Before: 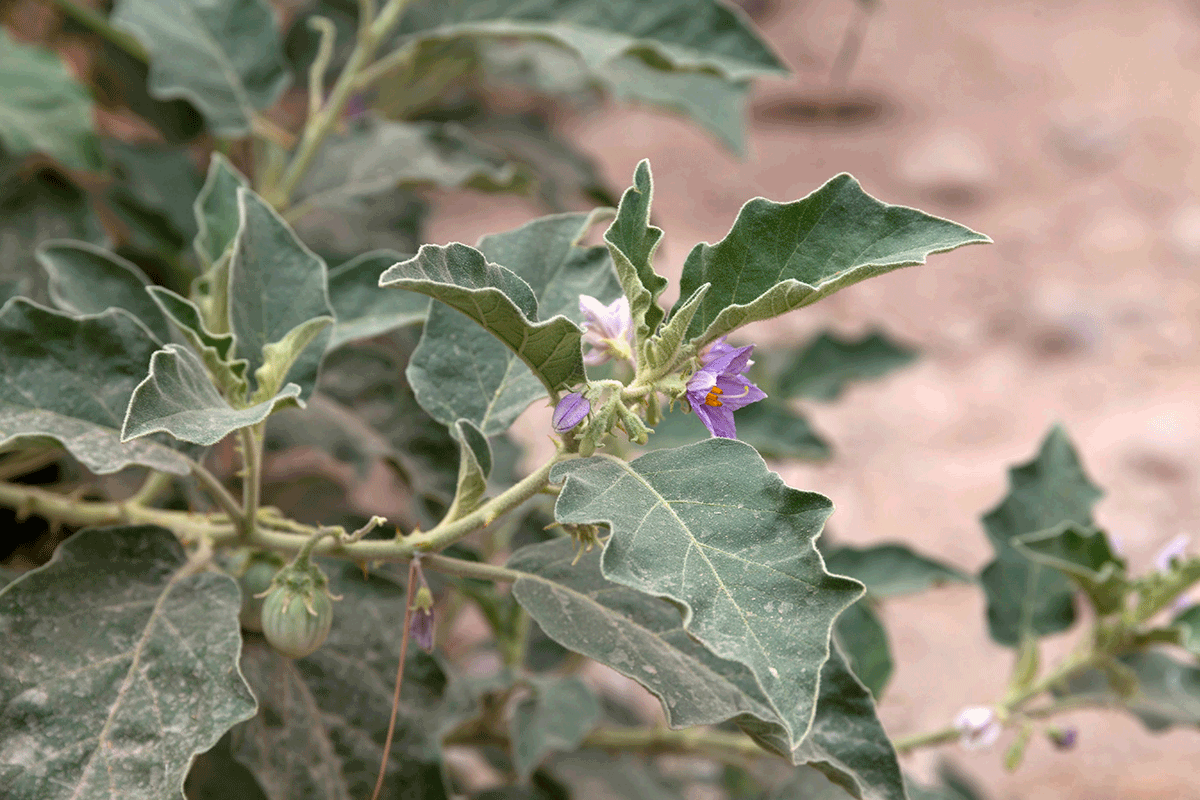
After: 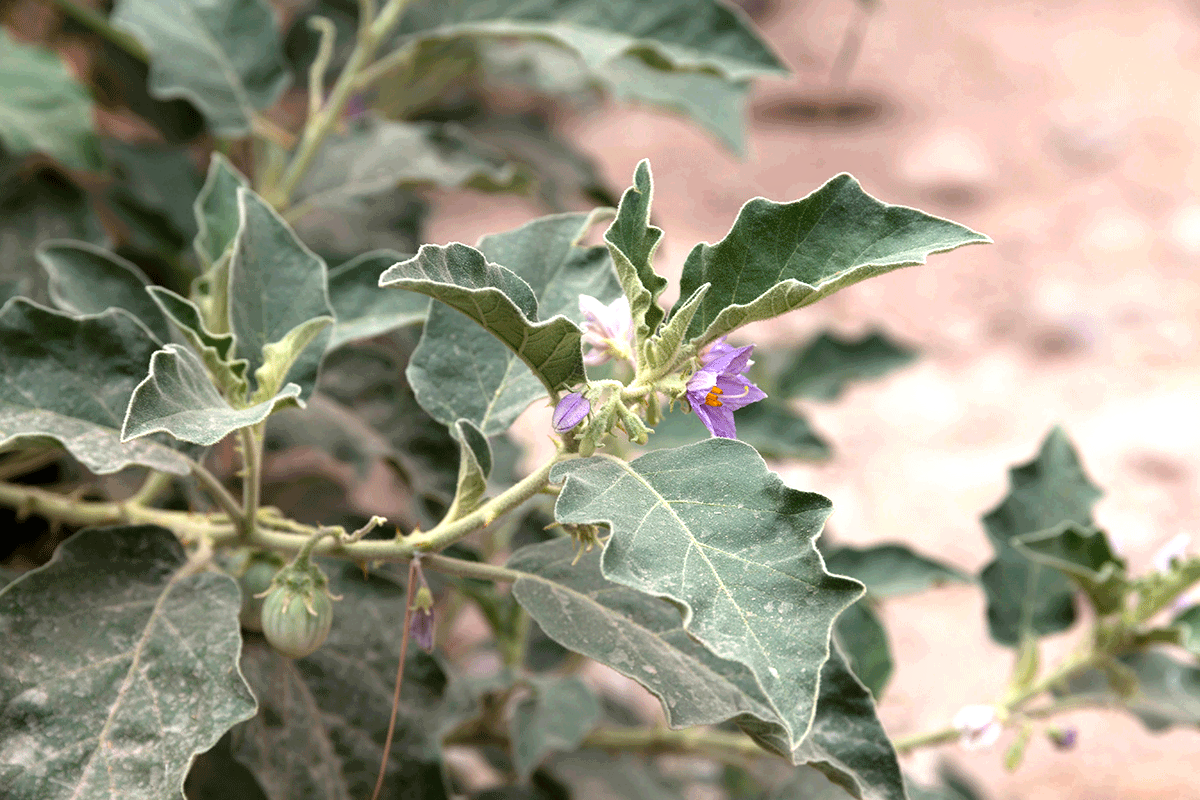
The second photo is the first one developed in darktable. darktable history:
tone equalizer: -8 EV -0.766 EV, -7 EV -0.693 EV, -6 EV -0.638 EV, -5 EV -0.405 EV, -3 EV 0.38 EV, -2 EV 0.6 EV, -1 EV 0.699 EV, +0 EV 0.741 EV, smoothing diameter 2.18%, edges refinement/feathering 16.77, mask exposure compensation -1.57 EV, filter diffusion 5
